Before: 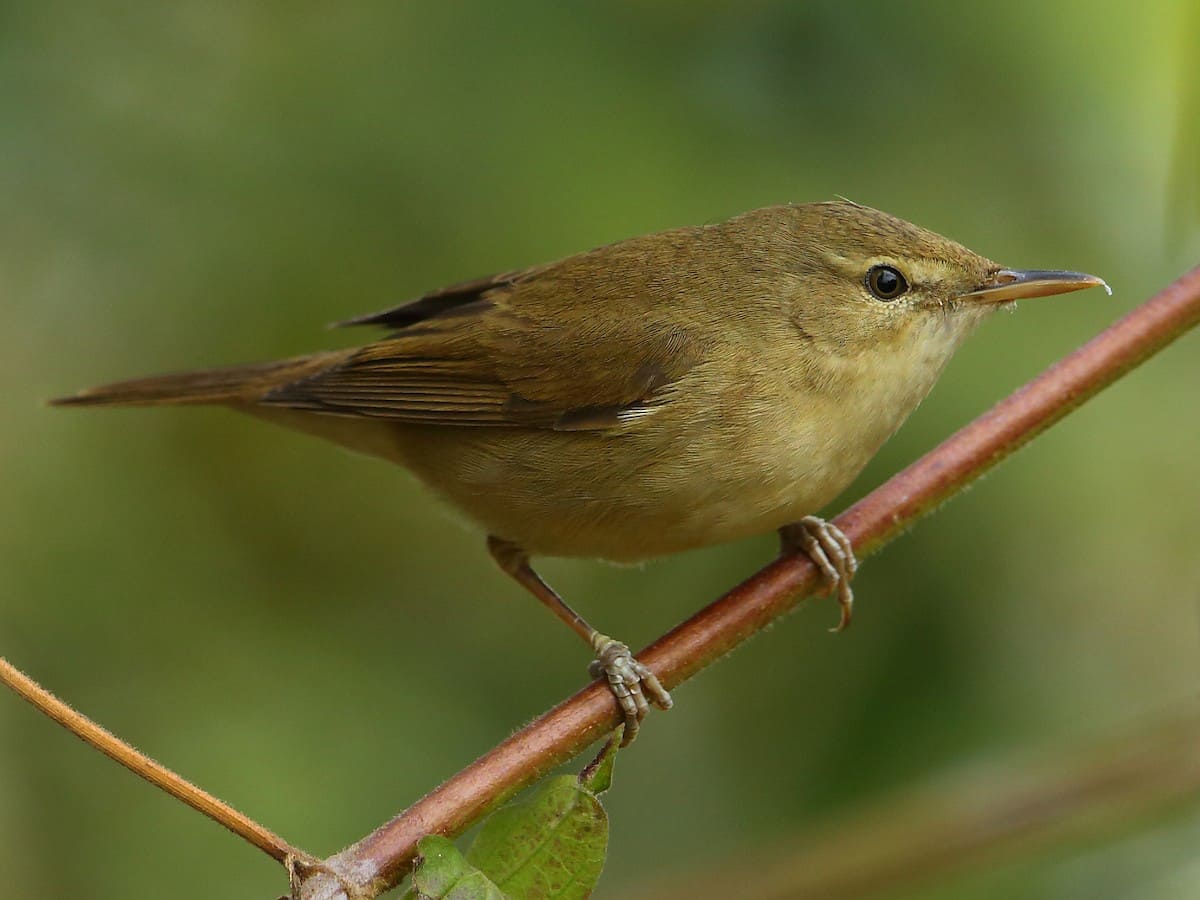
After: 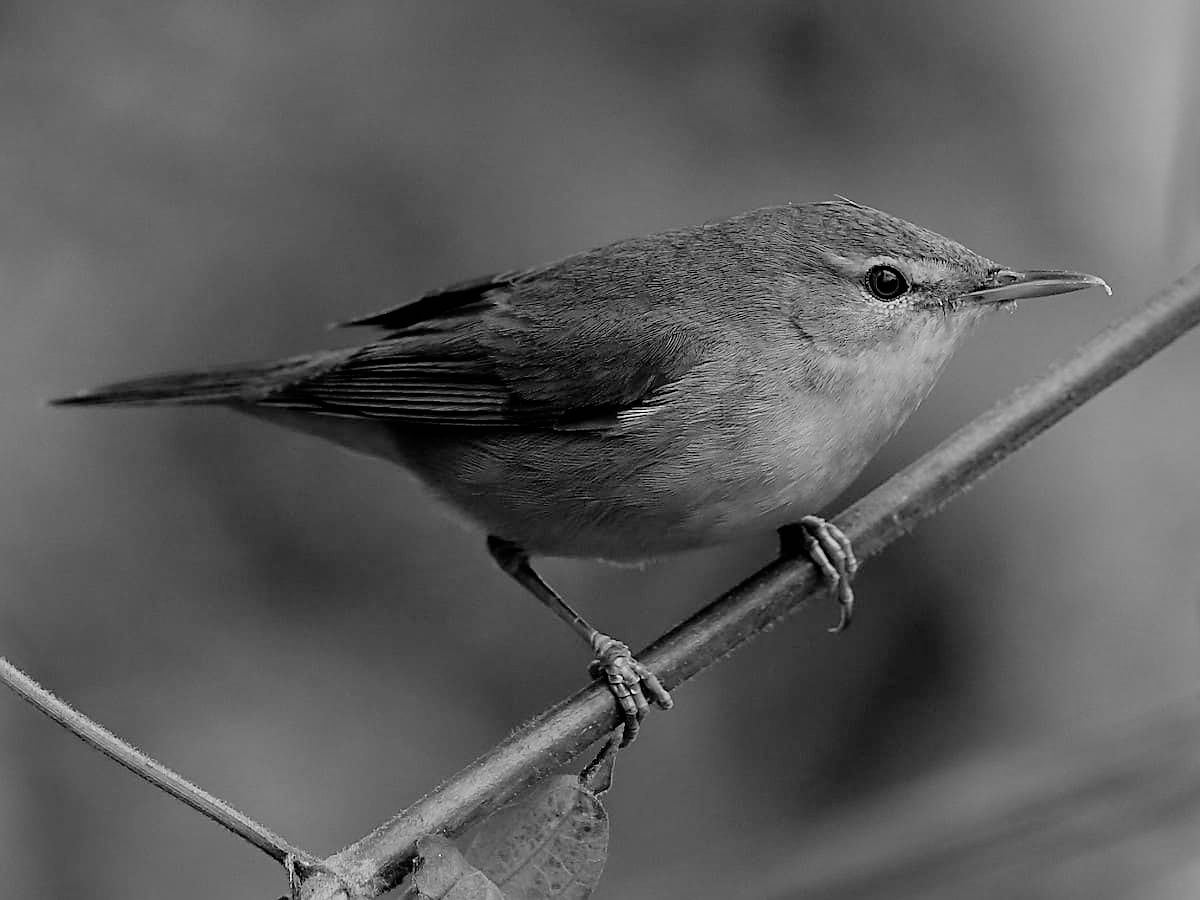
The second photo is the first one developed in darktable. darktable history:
white balance: red 0.978, blue 0.999
color correction: highlights a* 14.46, highlights b* 5.85, shadows a* -5.53, shadows b* -15.24, saturation 0.85
sharpen: on, module defaults
monochrome: on, module defaults
filmic rgb: black relative exposure -3.86 EV, white relative exposure 3.48 EV, hardness 2.63, contrast 1.103
